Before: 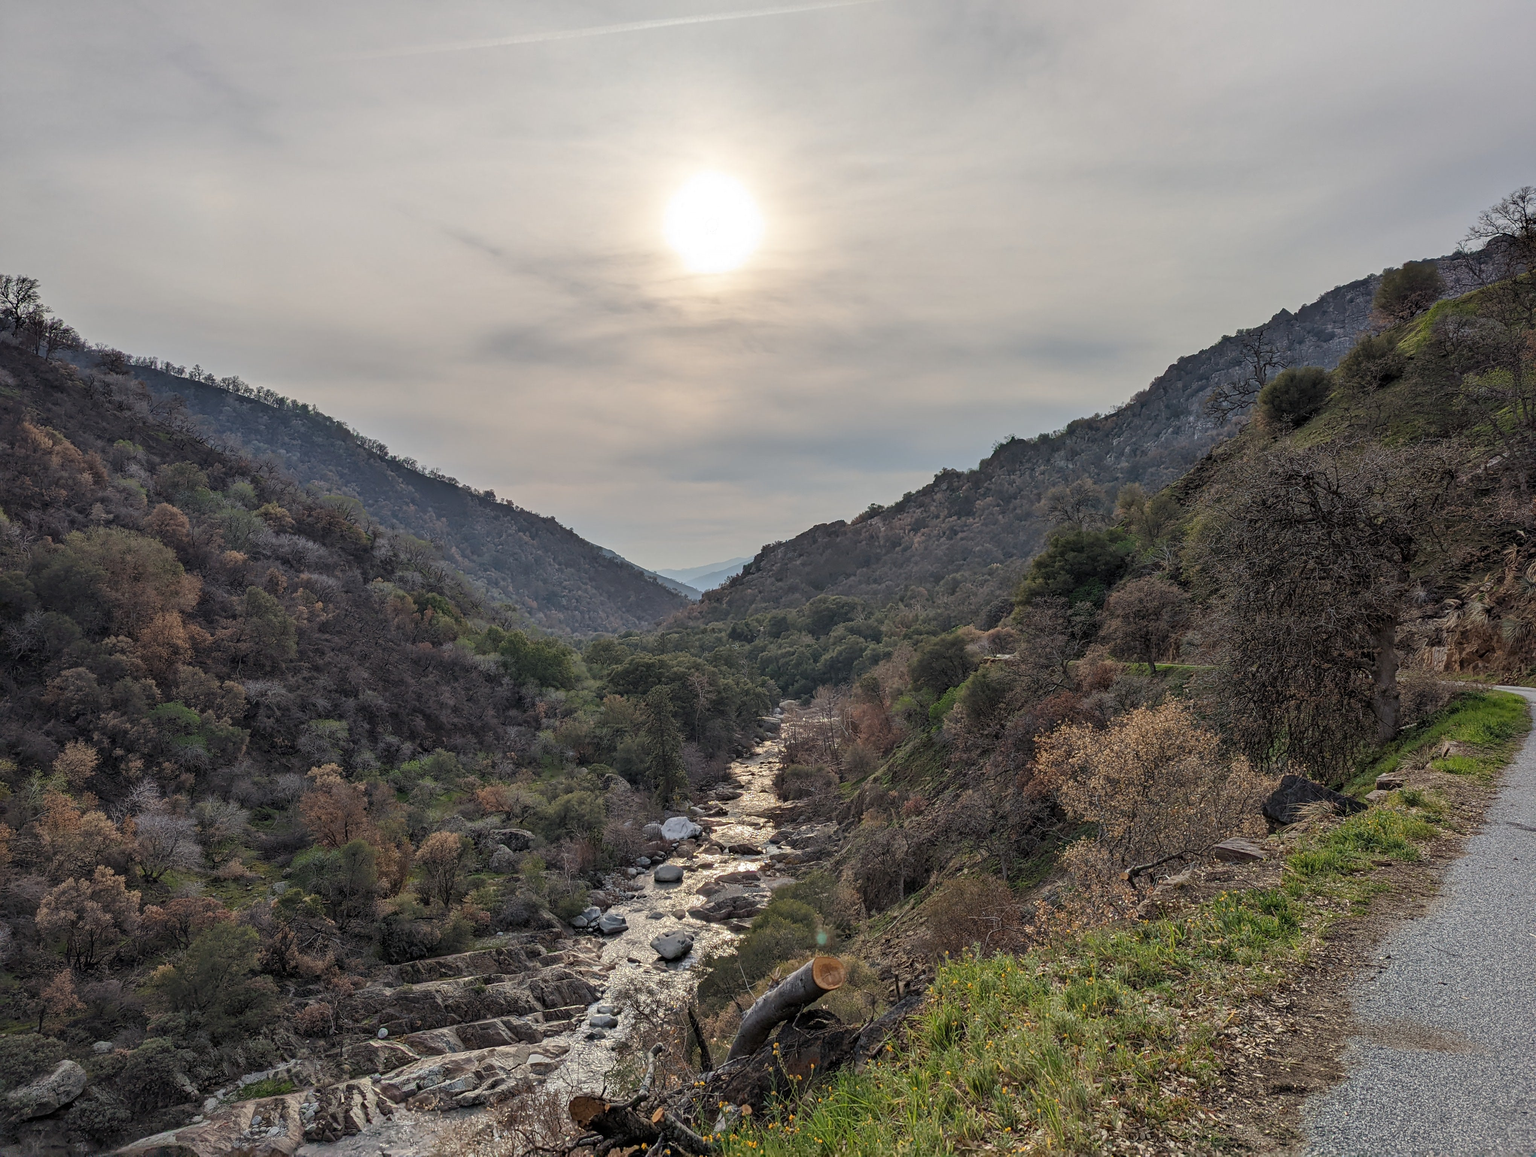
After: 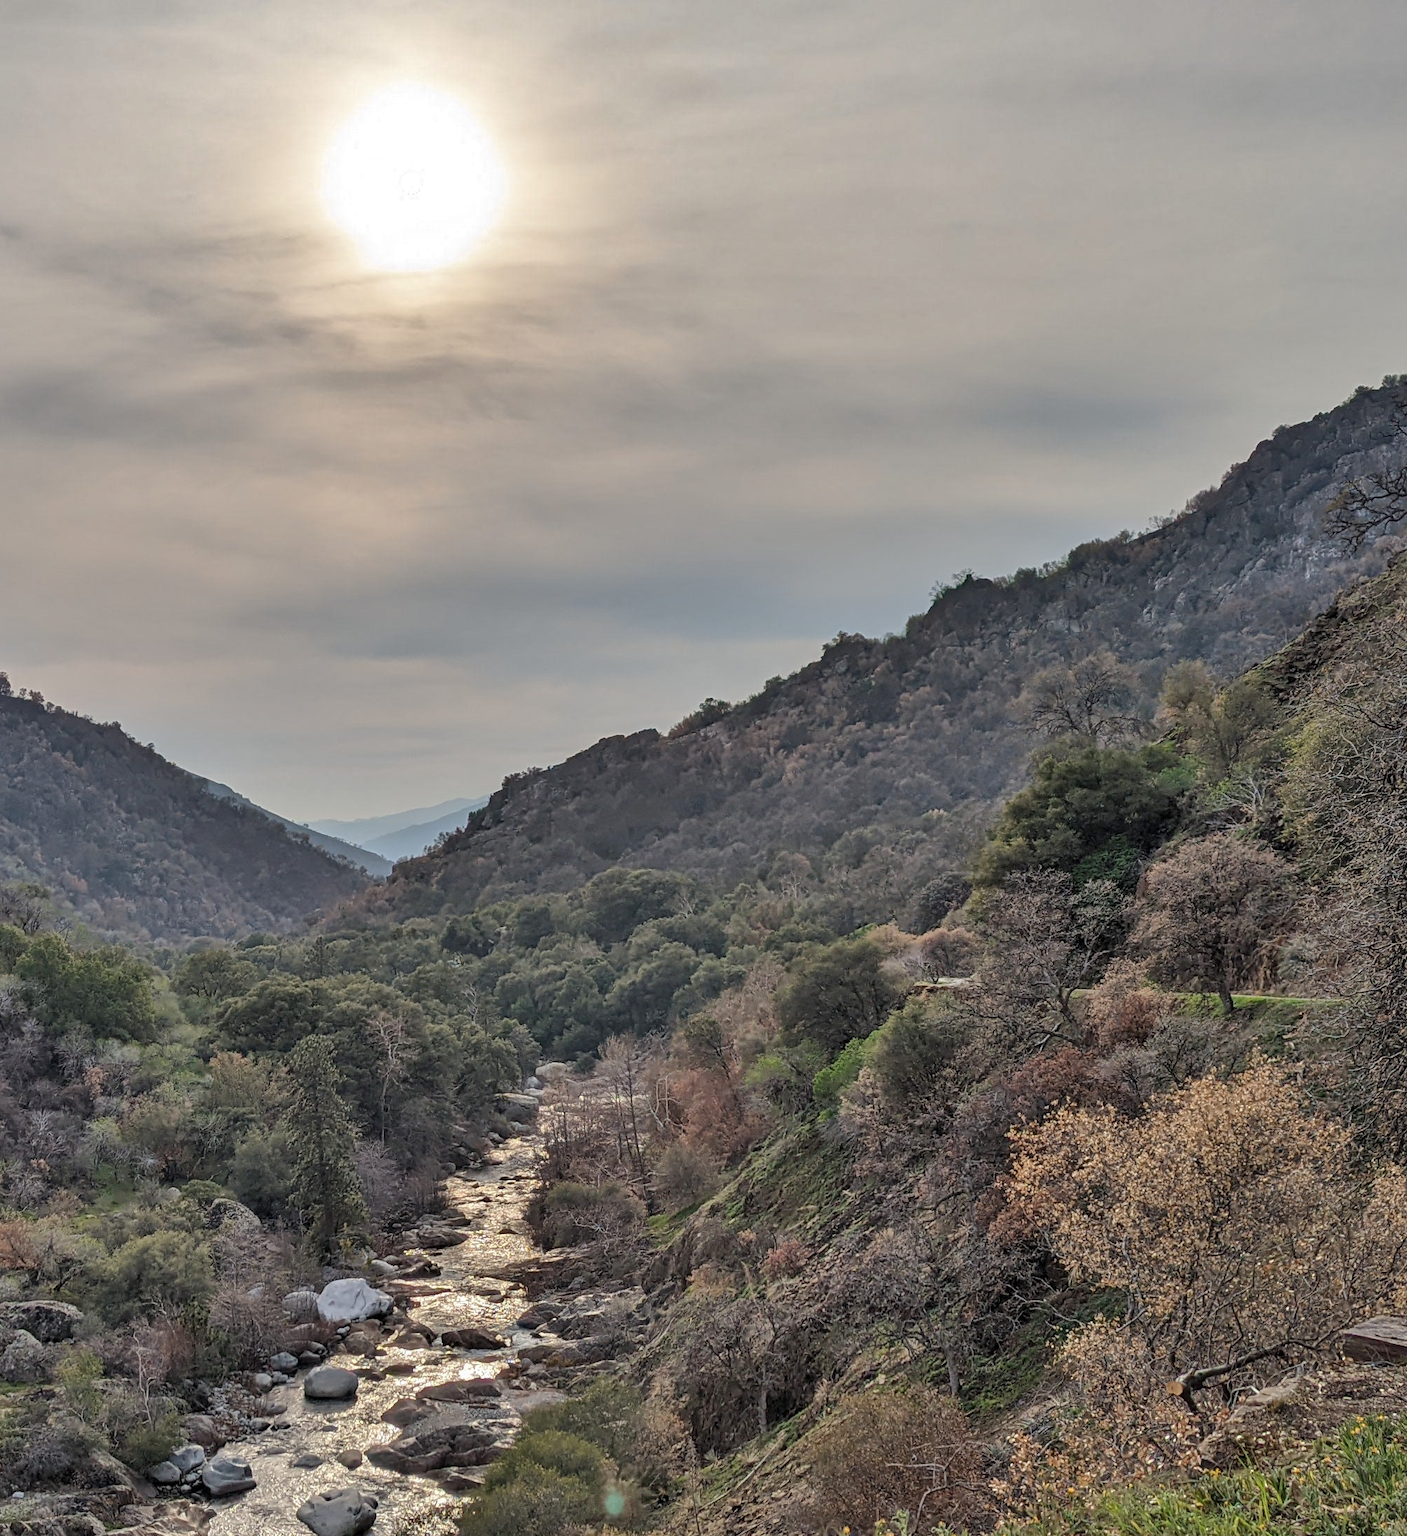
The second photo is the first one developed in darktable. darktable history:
vignetting: fall-off start 115.93%, fall-off radius 58.12%, brightness -0.286
shadows and highlights: shadows 58.99, soften with gaussian
crop: left 31.919%, top 10.969%, right 18.603%, bottom 17.342%
